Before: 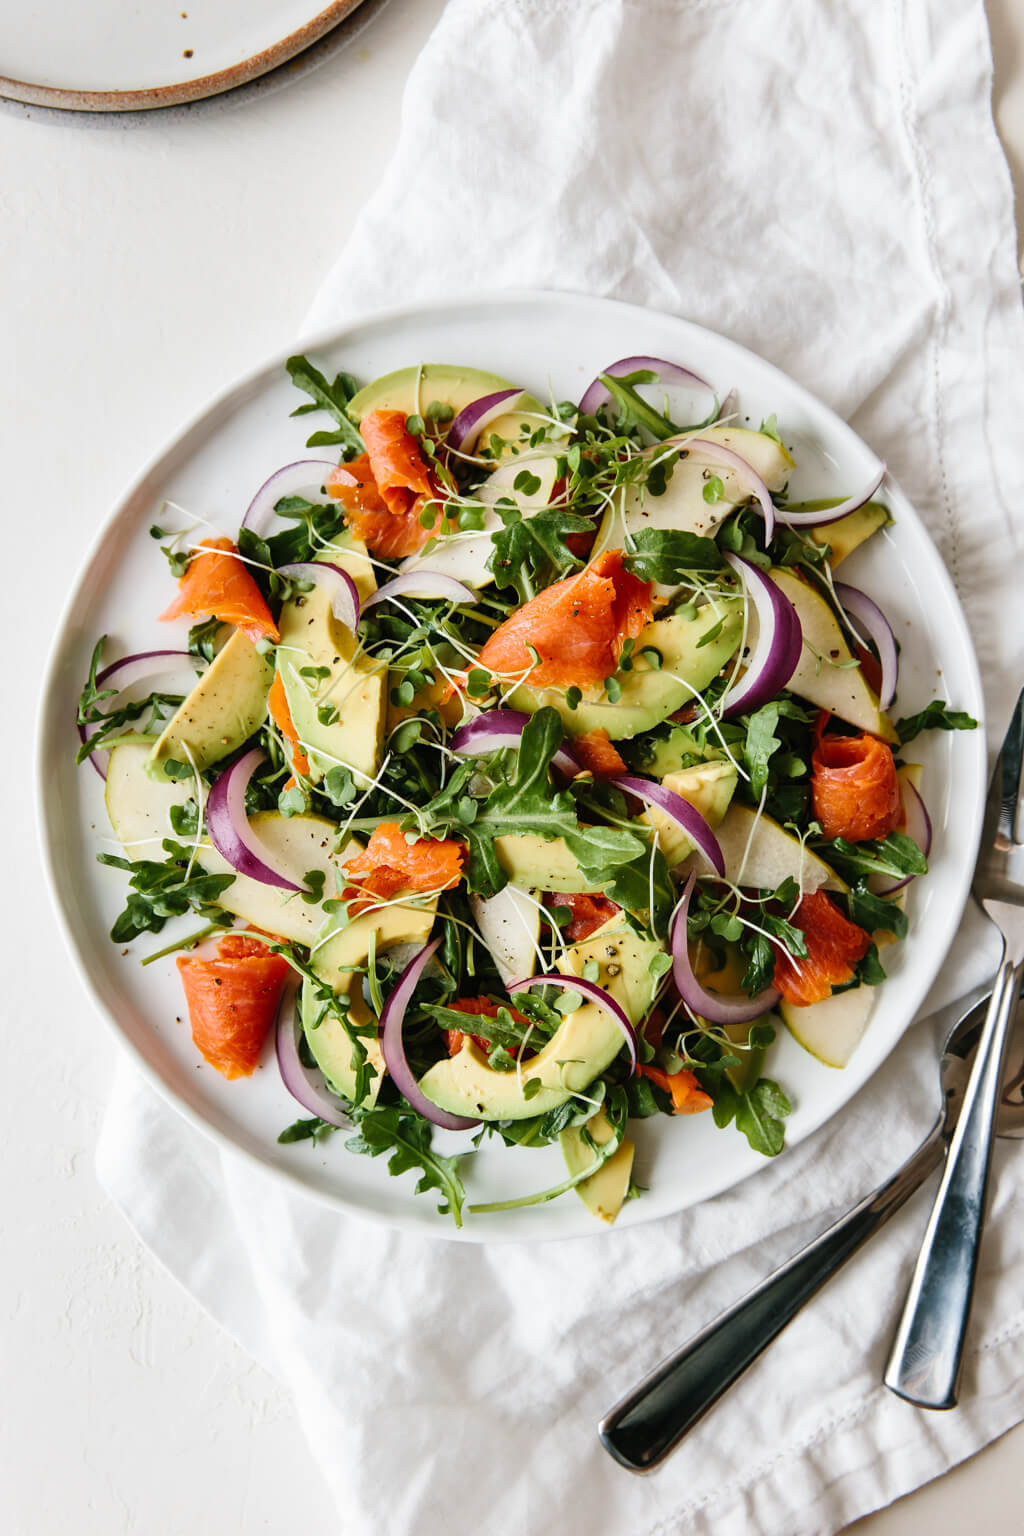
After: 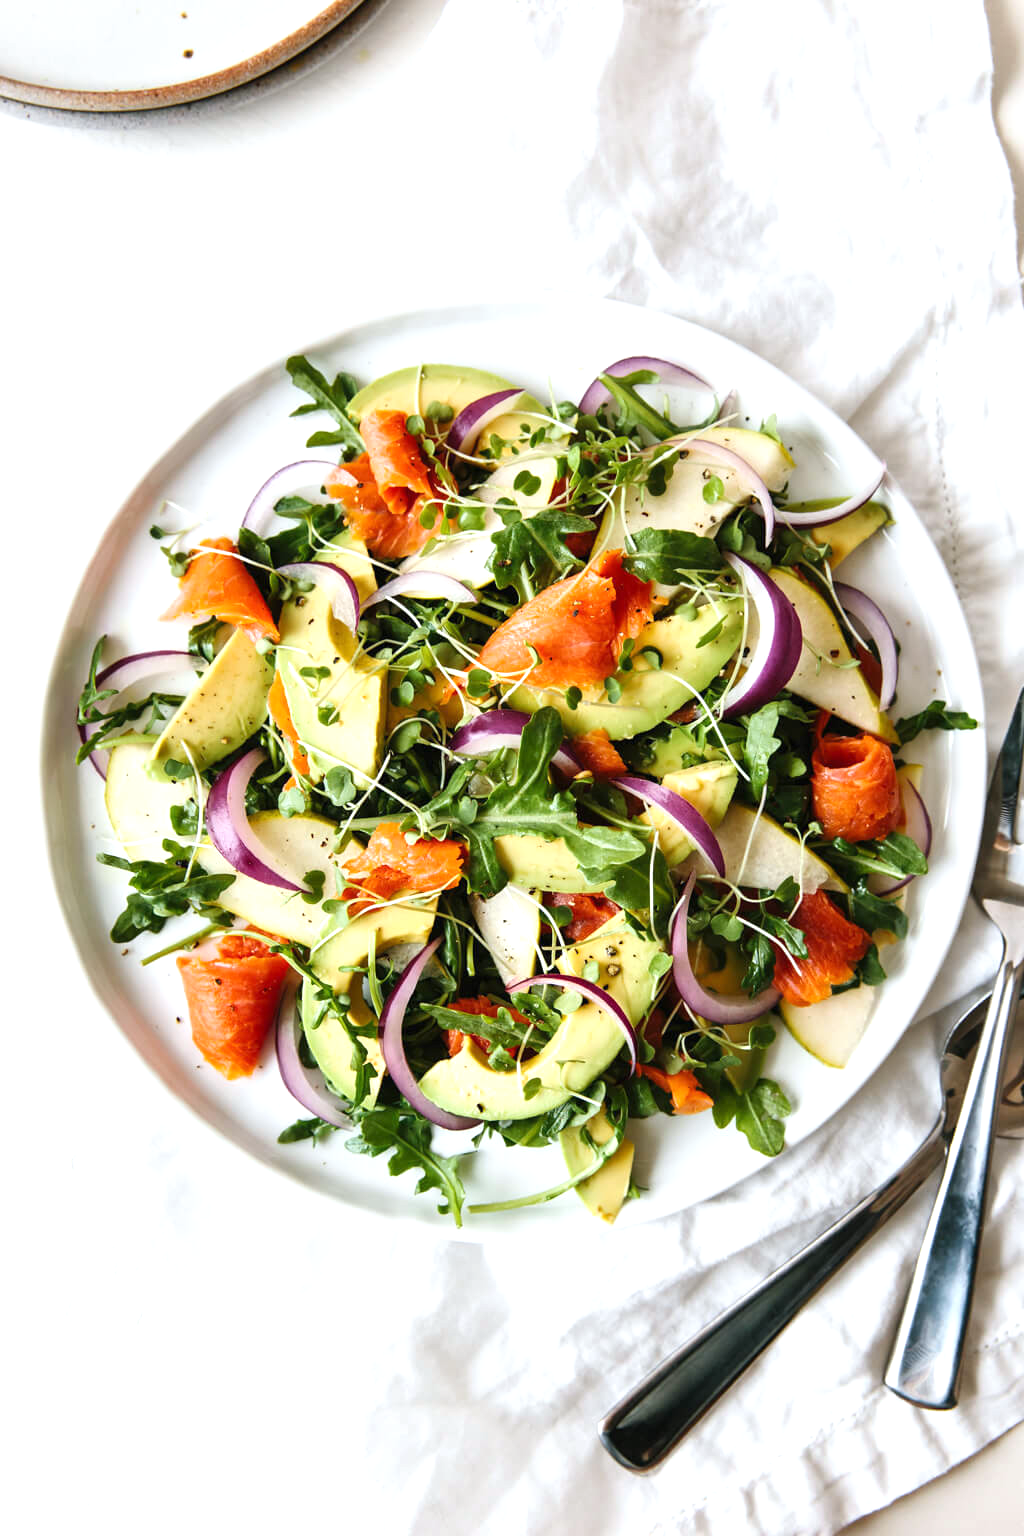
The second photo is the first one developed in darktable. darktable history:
exposure: exposure 0.564 EV, compensate highlight preservation false
white balance: red 0.982, blue 1.018
